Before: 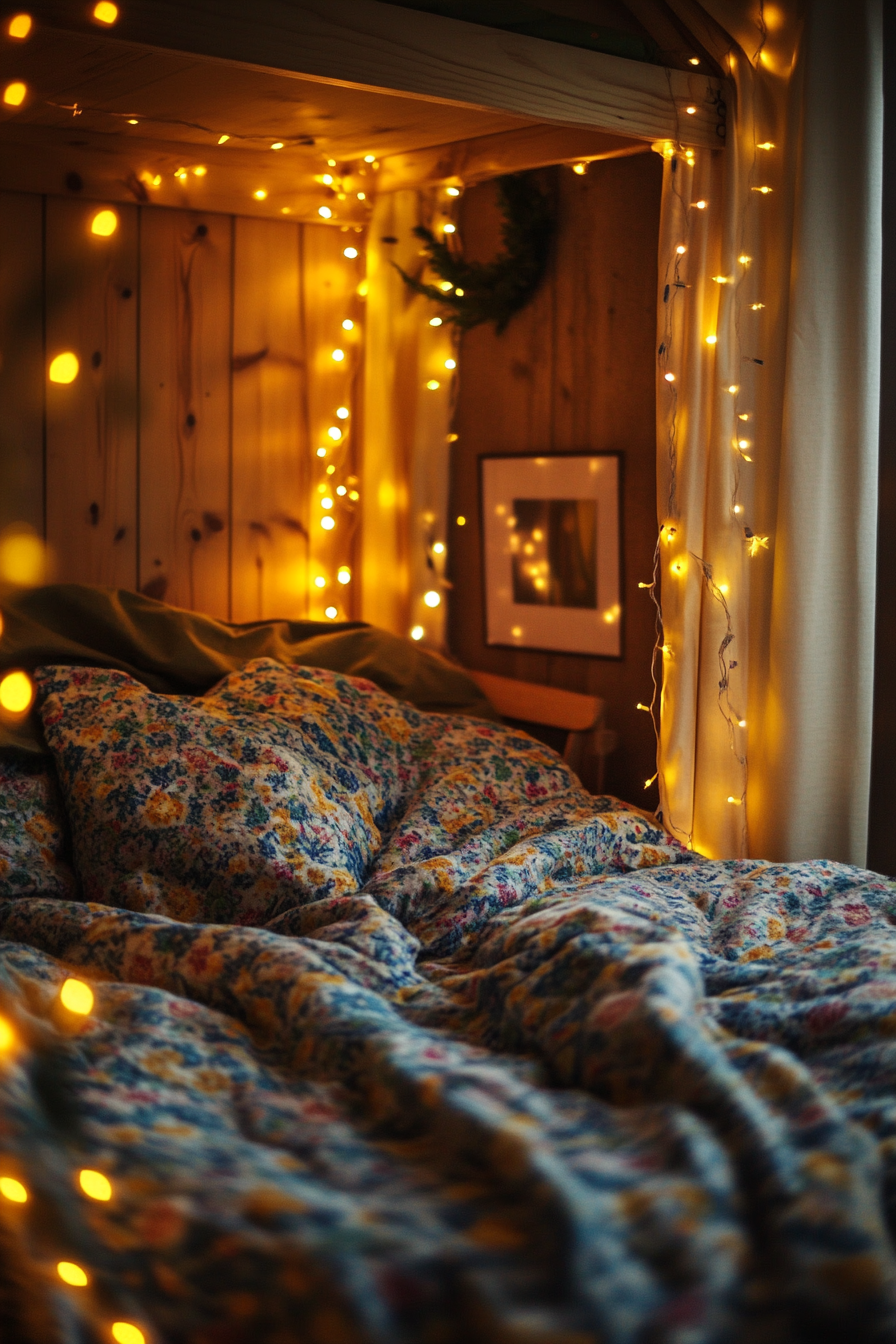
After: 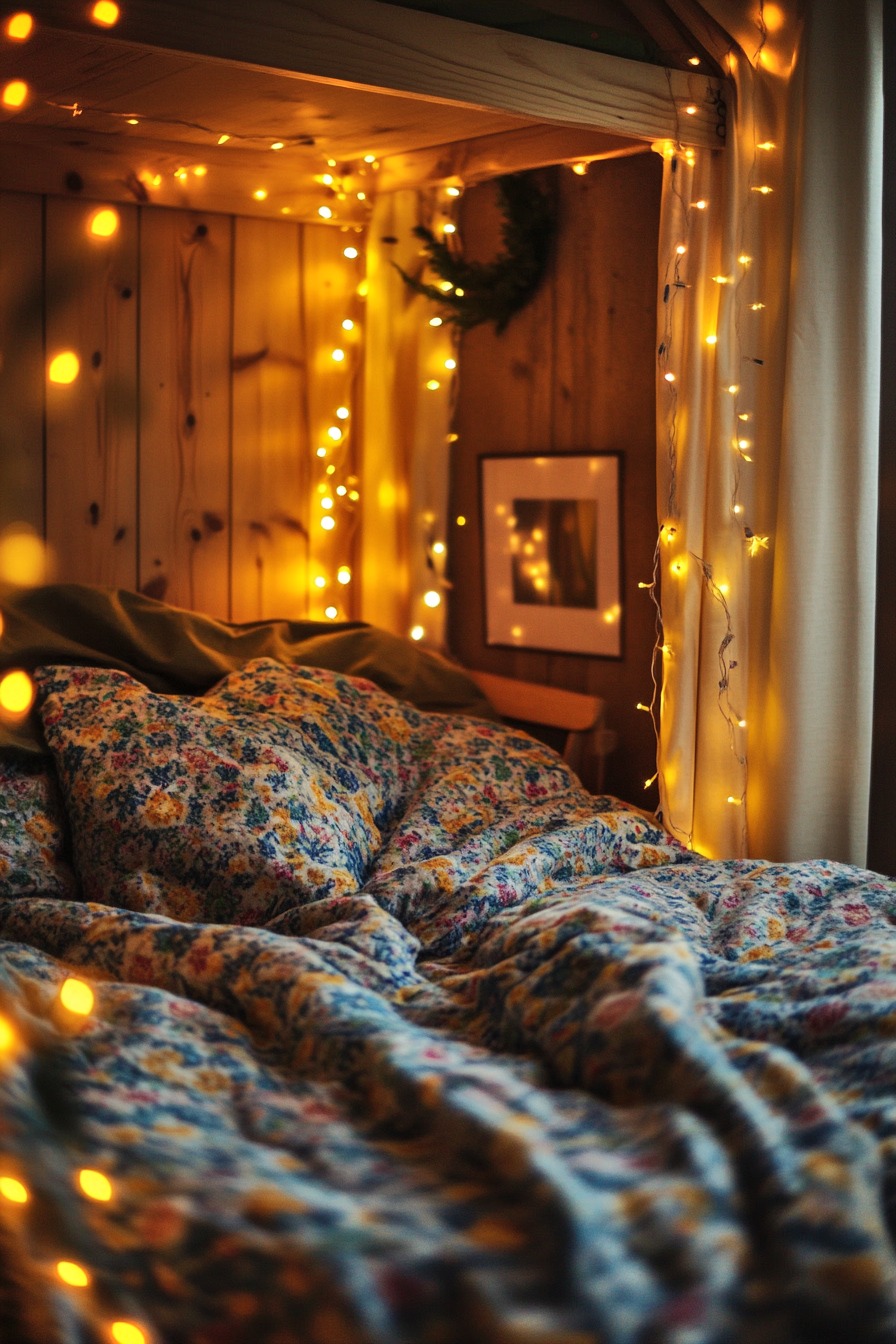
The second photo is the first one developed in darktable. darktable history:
shadows and highlights: shadows 53.22, soften with gaussian
